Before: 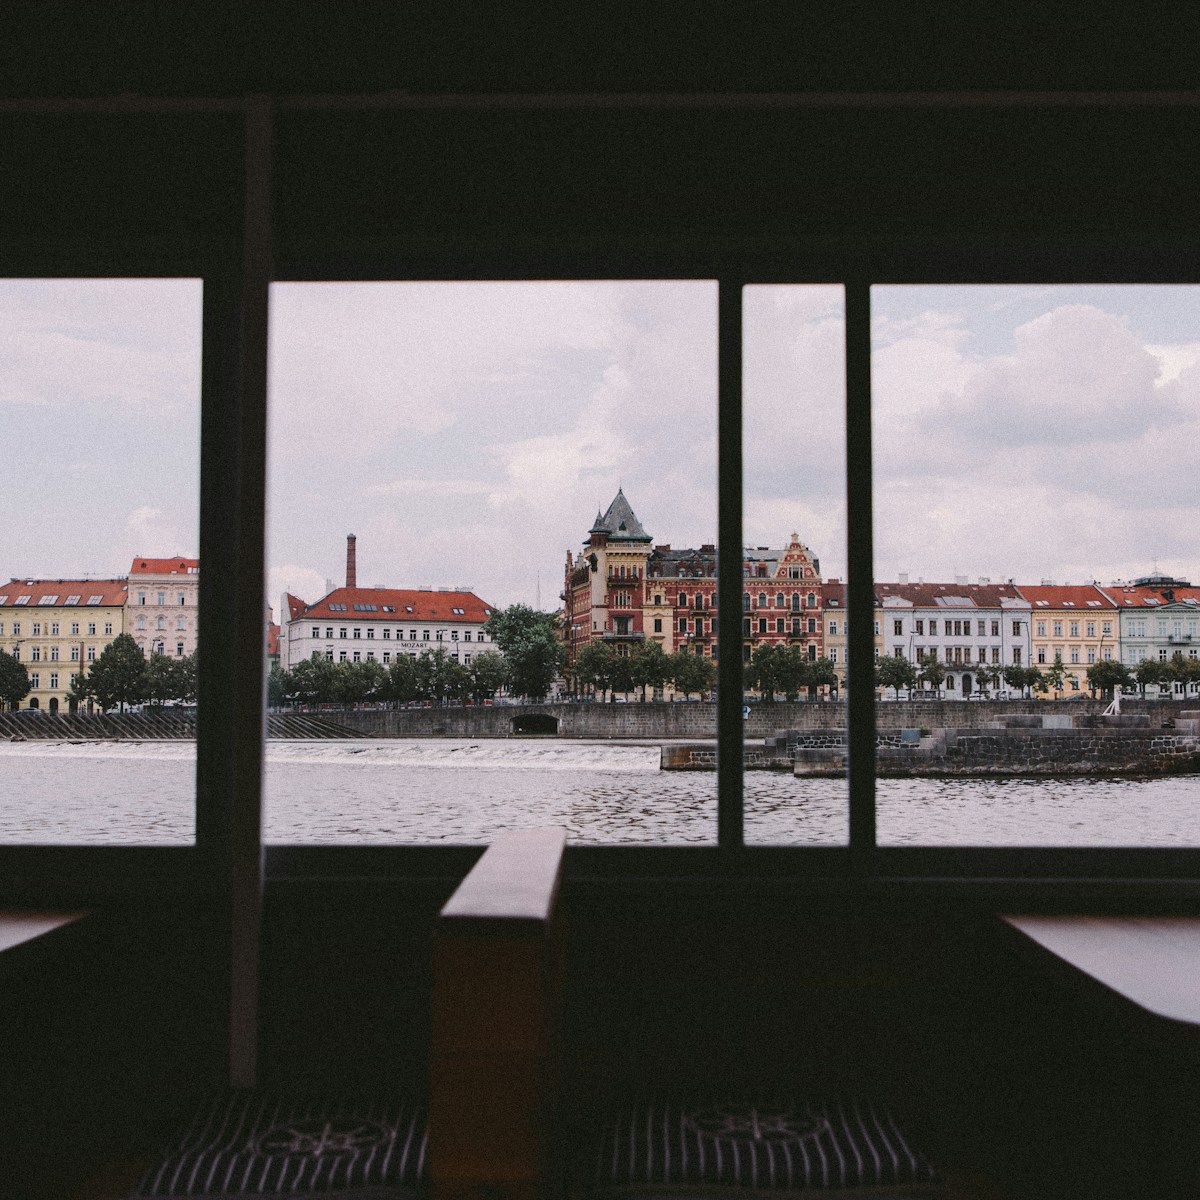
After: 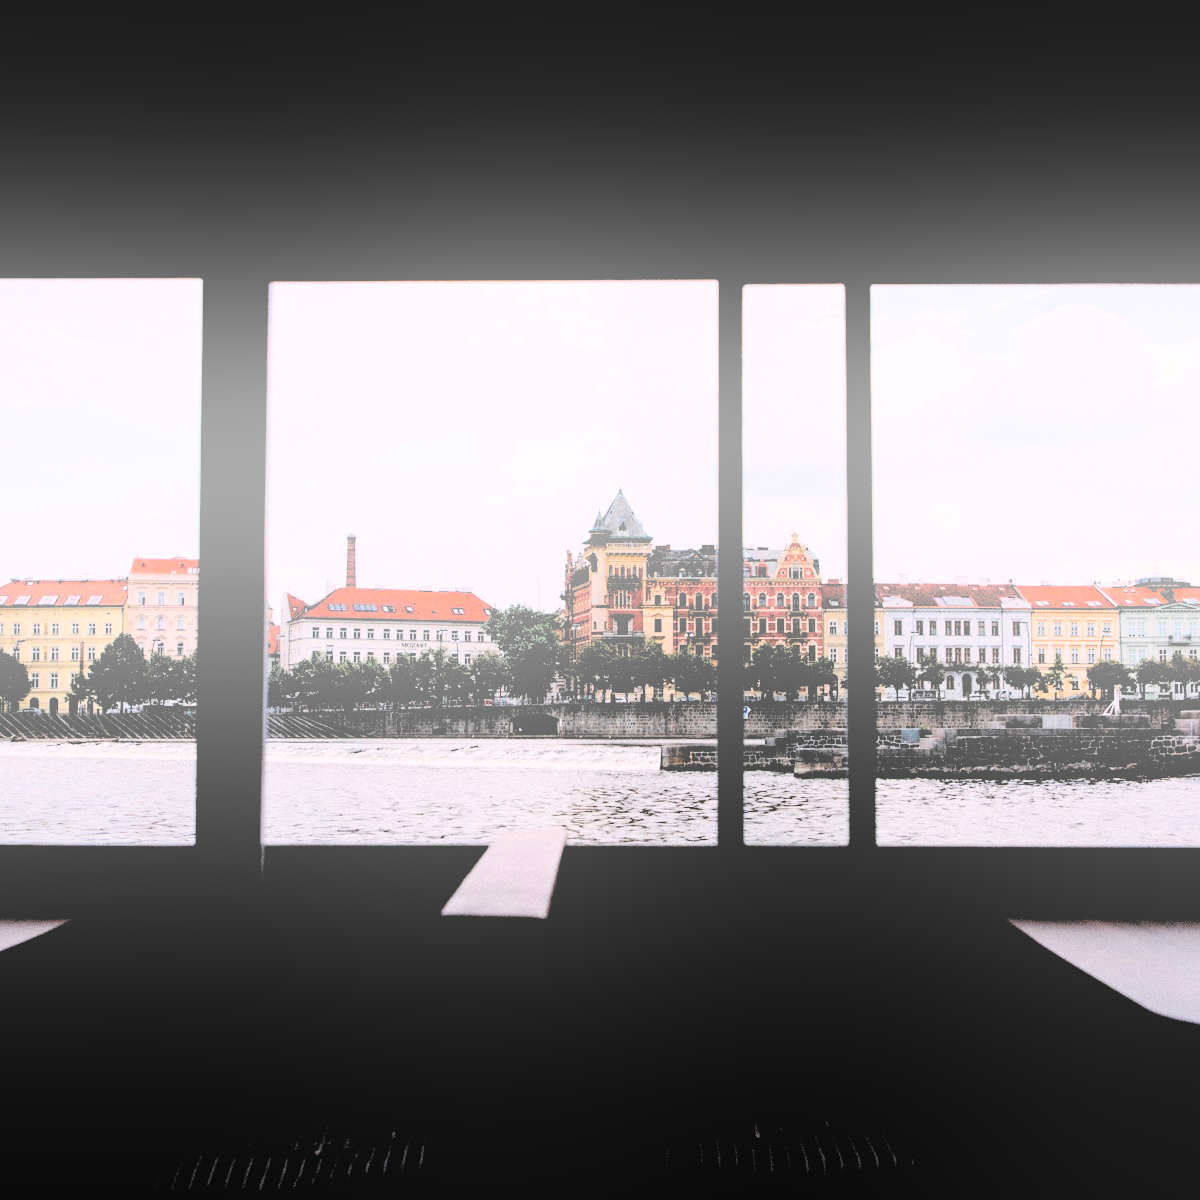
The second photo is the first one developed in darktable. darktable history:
bloom: size 38%, threshold 95%, strength 30%
filmic rgb: middle gray luminance 13.55%, black relative exposure -1.97 EV, white relative exposure 3.1 EV, threshold 6 EV, target black luminance 0%, hardness 1.79, latitude 59.23%, contrast 1.728, highlights saturation mix 5%, shadows ↔ highlights balance -37.52%, add noise in highlights 0, color science v3 (2019), use custom middle-gray values true, iterations of high-quality reconstruction 0, contrast in highlights soft, enable highlight reconstruction true
